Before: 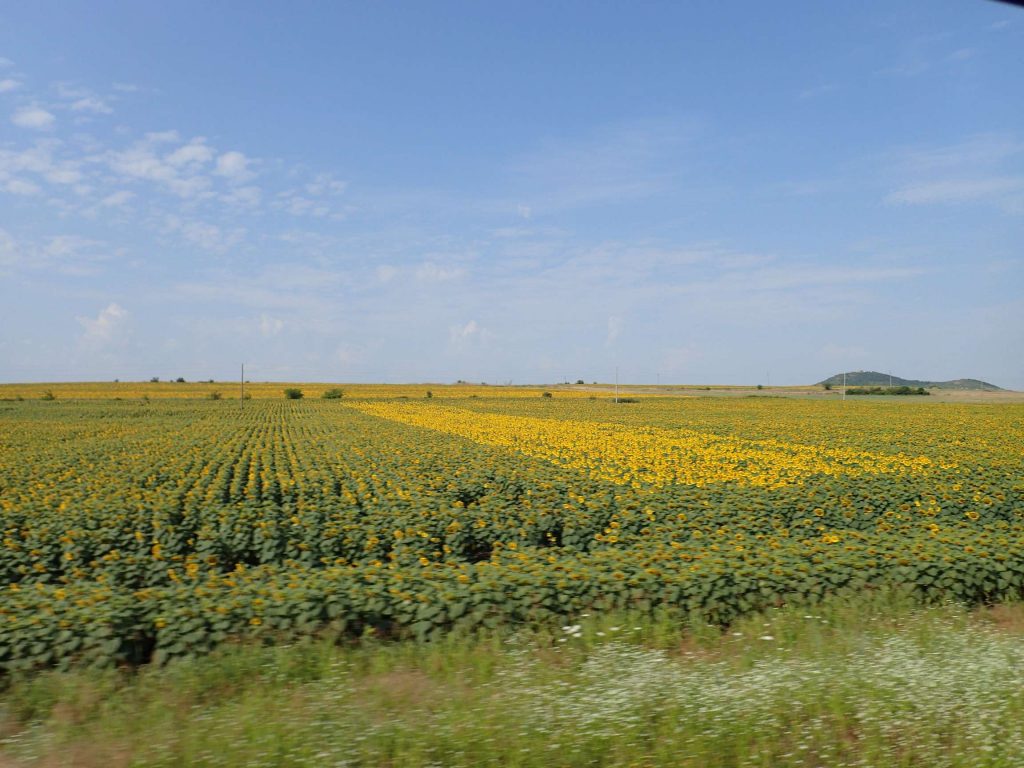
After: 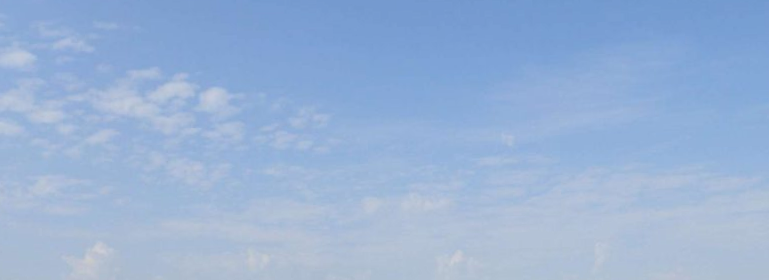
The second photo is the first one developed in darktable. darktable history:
crop: left 0.579%, top 7.627%, right 23.167%, bottom 54.275%
rotate and perspective: rotation -1.42°, crop left 0.016, crop right 0.984, crop top 0.035, crop bottom 0.965
contrast brightness saturation: contrast 0.07
